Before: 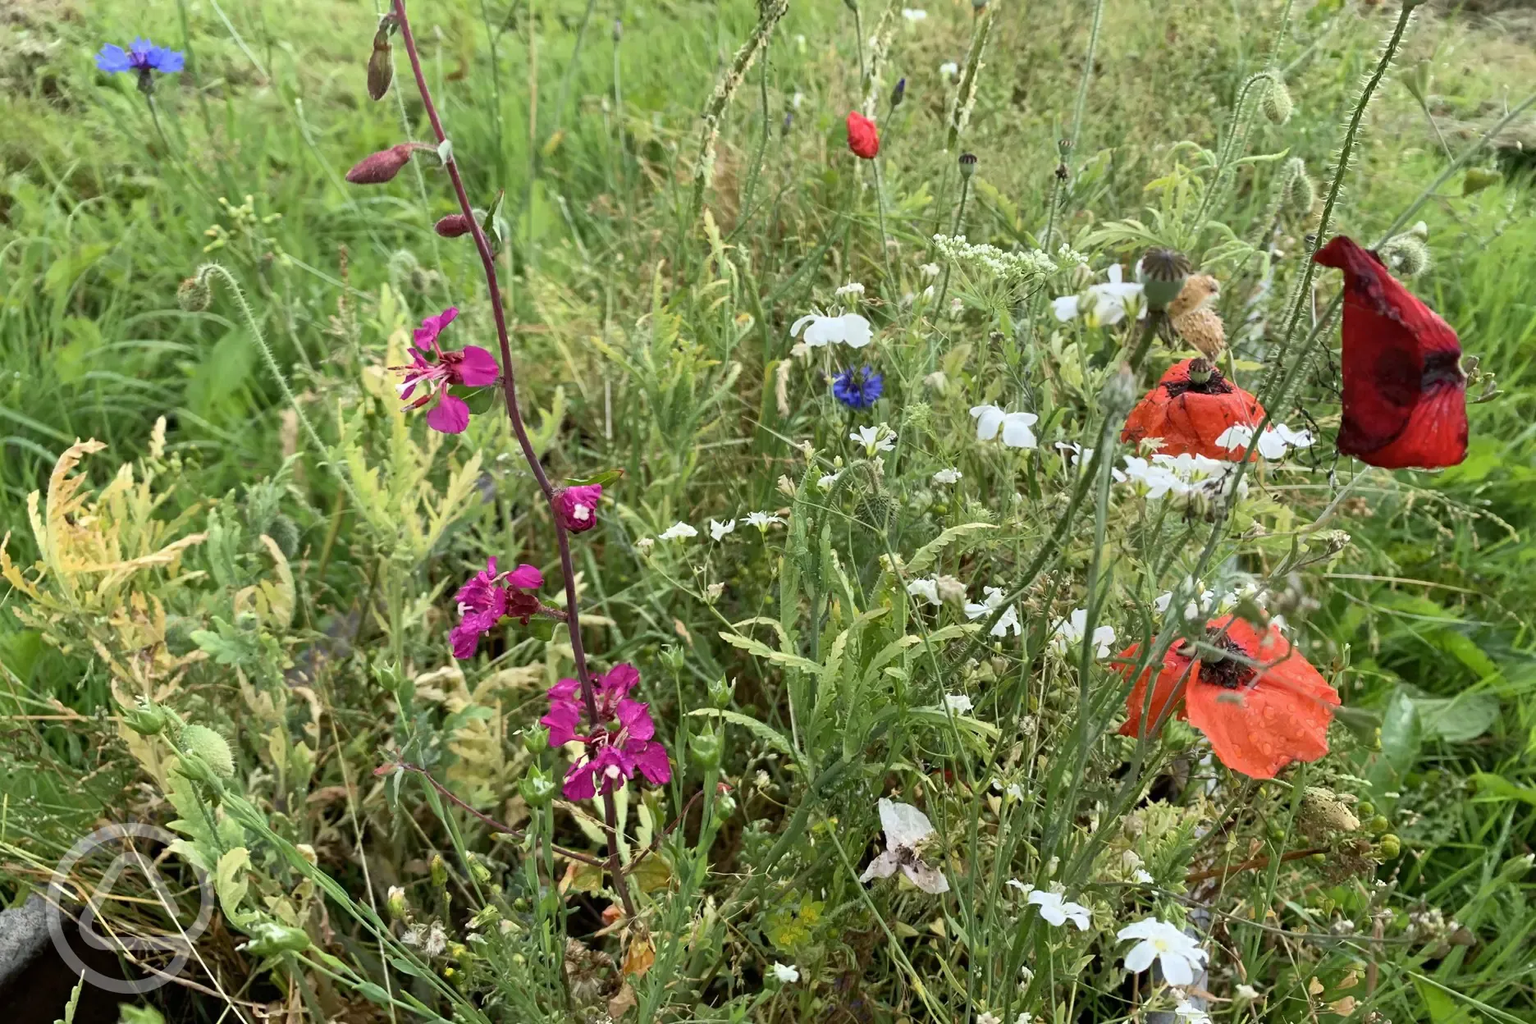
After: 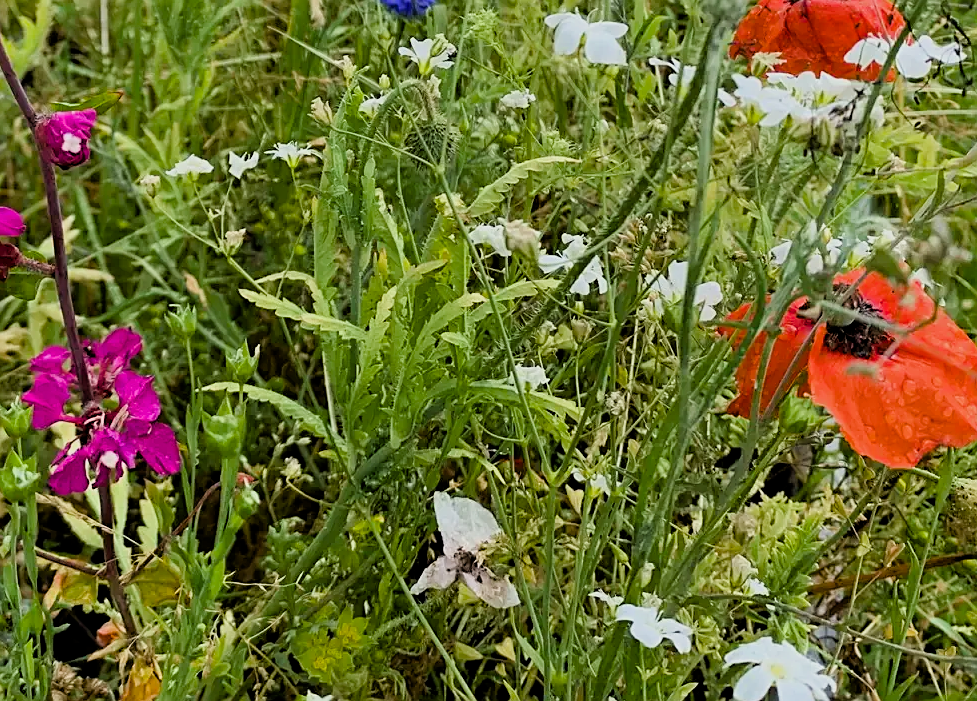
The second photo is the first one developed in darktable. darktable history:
filmic rgb: black relative exposure -7.72 EV, white relative exposure 4.45 EV, target black luminance 0%, hardness 3.75, latitude 50.77%, contrast 1.063, highlights saturation mix 8.65%, shadows ↔ highlights balance -0.214%
sharpen: on, module defaults
crop: left 34.046%, top 38.547%, right 13.735%, bottom 5.282%
color balance rgb: perceptual saturation grading › global saturation 28.926%, perceptual saturation grading › mid-tones 12.568%, perceptual saturation grading › shadows 9.148%
